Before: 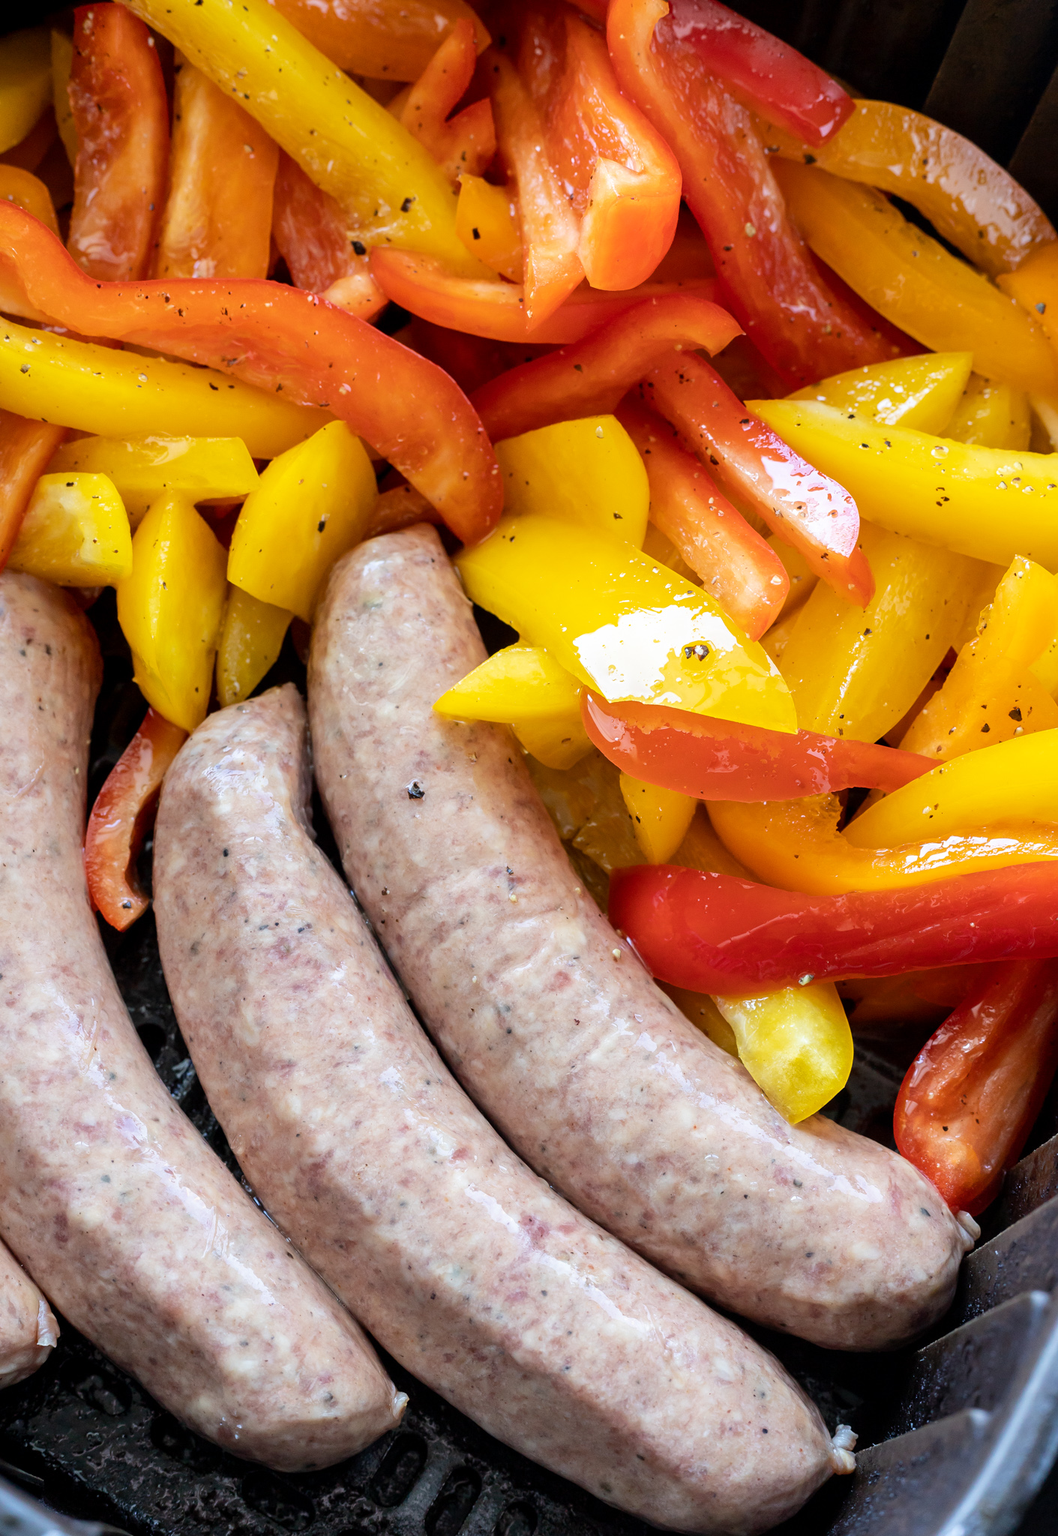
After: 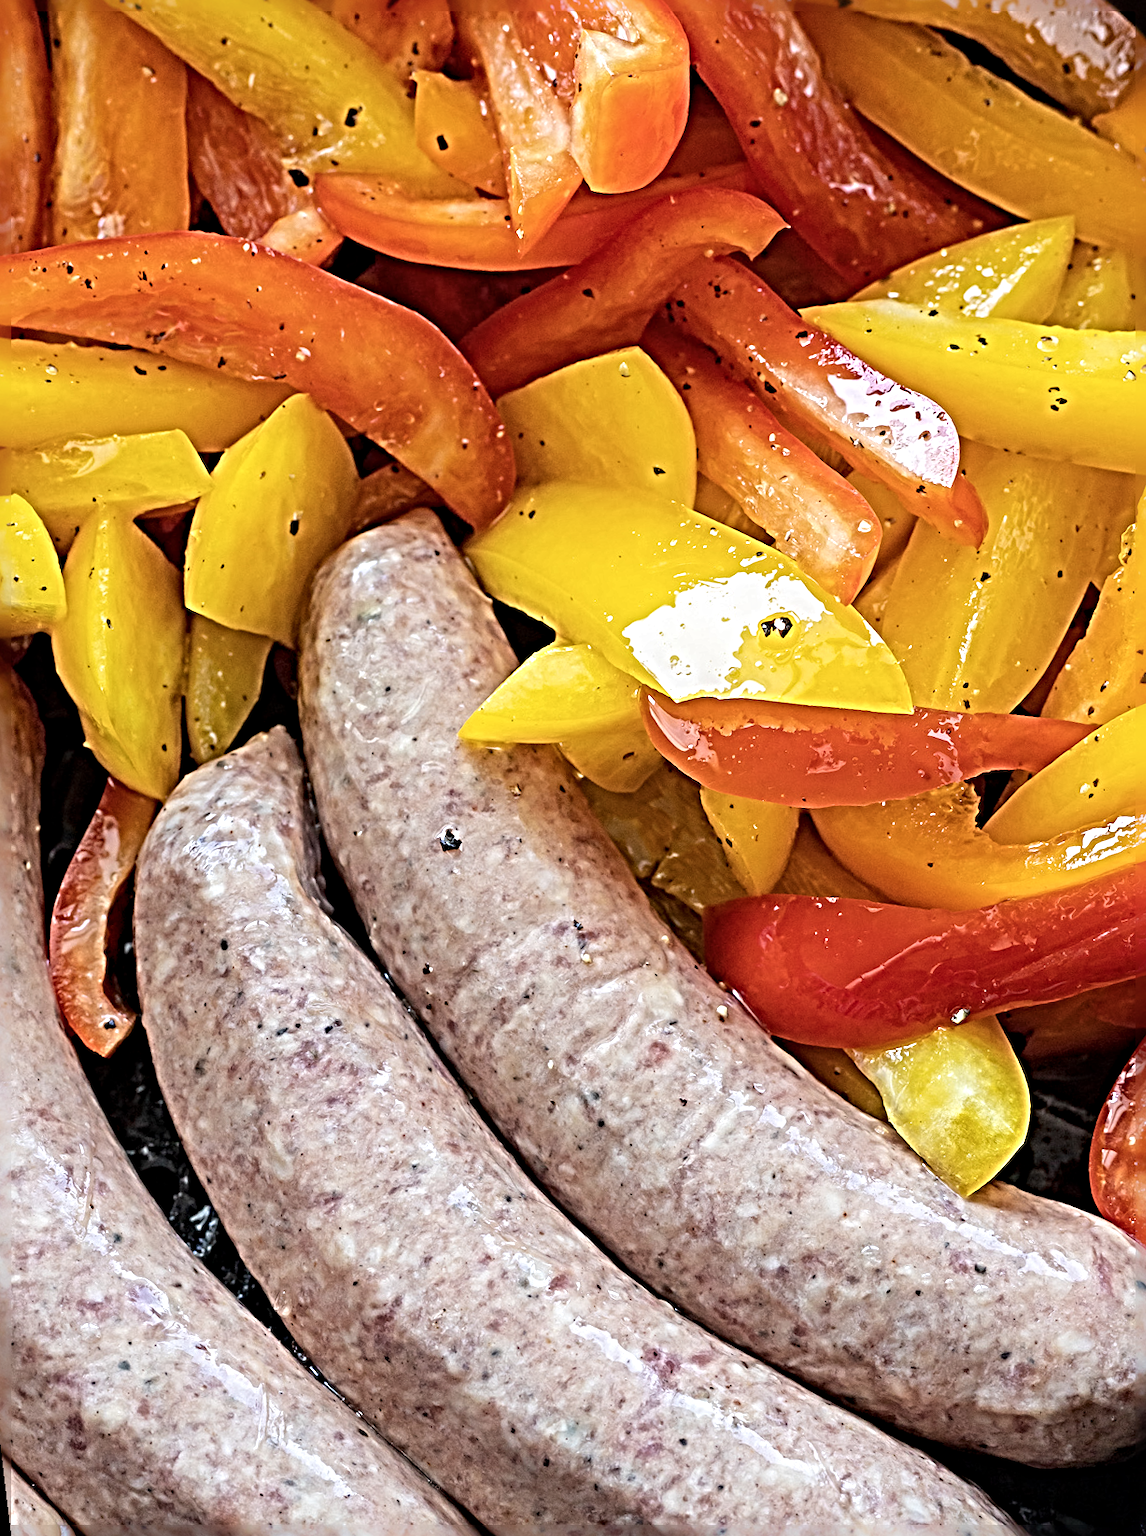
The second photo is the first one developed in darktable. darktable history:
rotate and perspective: rotation -6.83°, automatic cropping off
contrast brightness saturation: saturation -0.05
sharpen: radius 6.3, amount 1.8, threshold 0
color balance rgb: global vibrance 0.5%
crop and rotate: left 11.831%, top 11.346%, right 13.429%, bottom 13.899%
